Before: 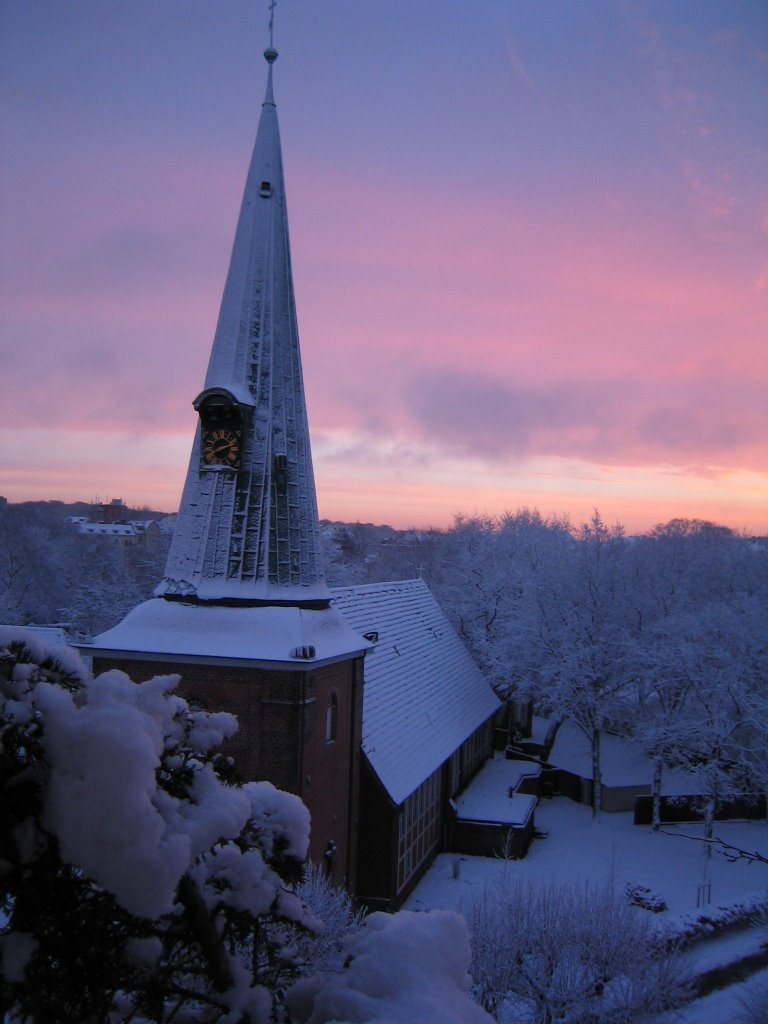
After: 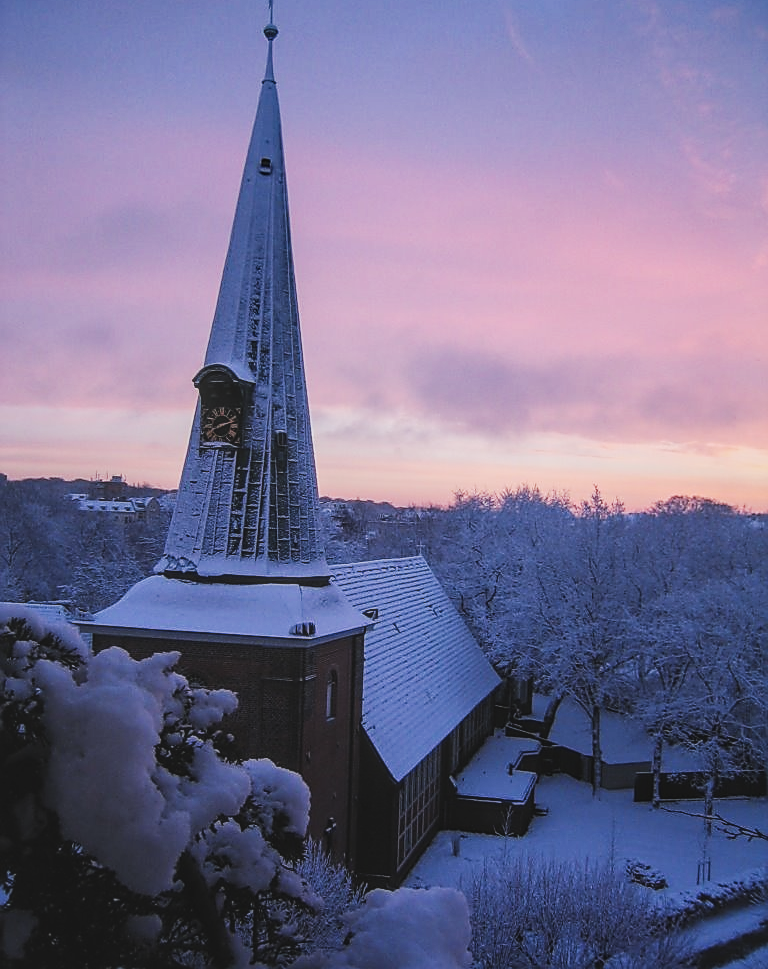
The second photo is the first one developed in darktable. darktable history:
crop and rotate: top 2.288%, bottom 3.082%
sharpen: radius 1.394, amount 1.249, threshold 0.712
levels: levels [0.026, 0.507, 0.987]
local contrast: highlights 5%, shadows 0%, detail 133%
tone curve: curves: ch0 [(0, 0.11) (0.181, 0.223) (0.405, 0.46) (0.456, 0.528) (0.634, 0.728) (0.877, 0.89) (0.984, 0.935)]; ch1 [(0, 0.052) (0.443, 0.43) (0.492, 0.485) (0.566, 0.579) (0.595, 0.625) (0.608, 0.654) (0.65, 0.708) (1, 0.961)]; ch2 [(0, 0) (0.33, 0.301) (0.421, 0.443) (0.447, 0.489) (0.495, 0.492) (0.537, 0.57) (0.586, 0.591) (0.663, 0.686) (1, 1)], preserve colors none
